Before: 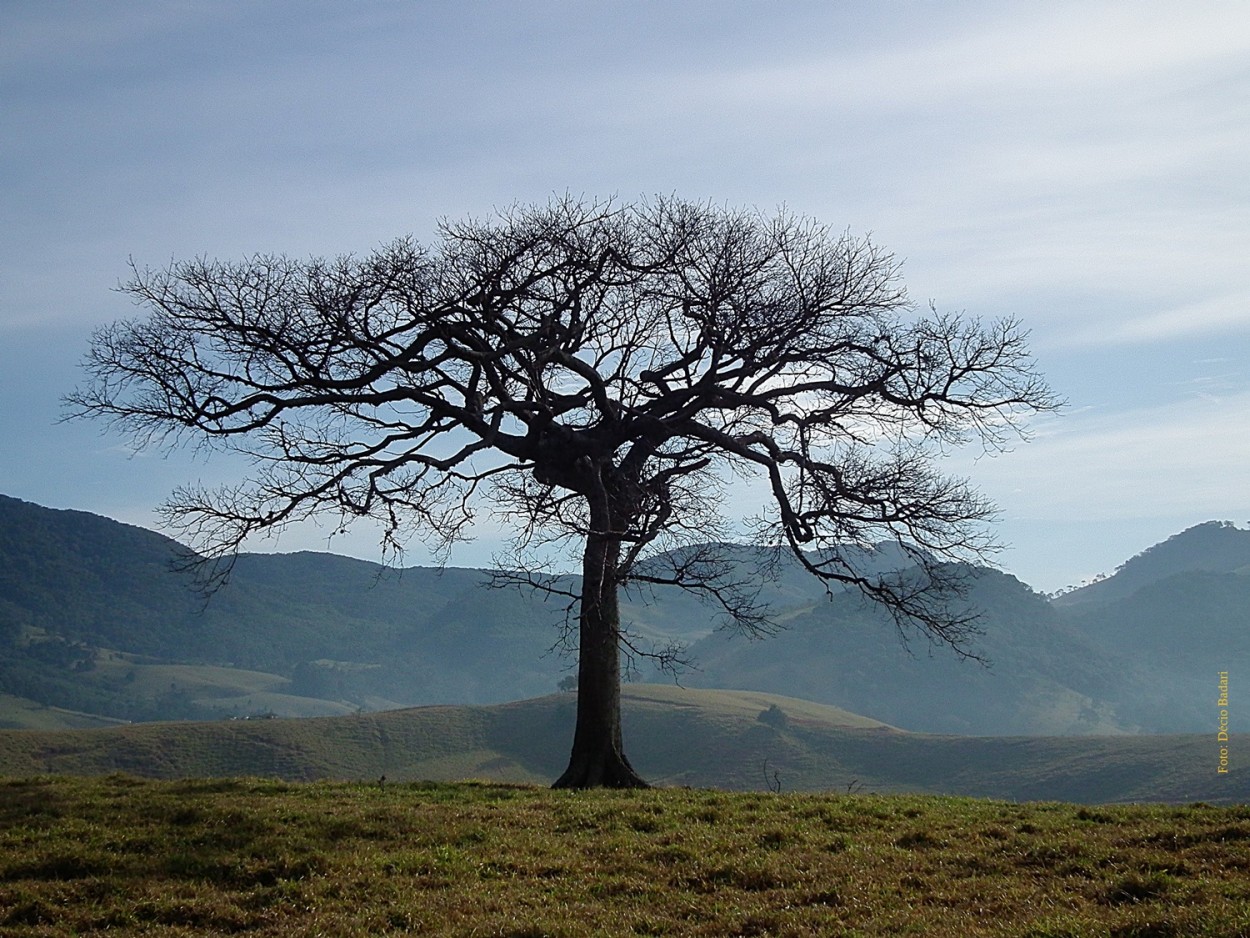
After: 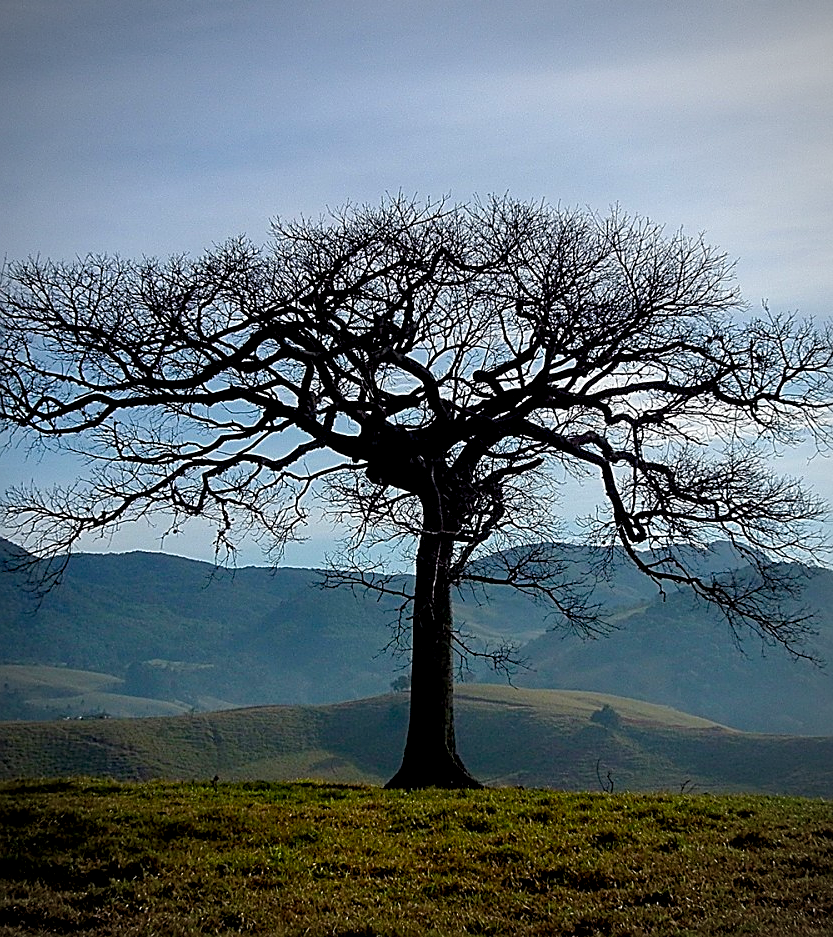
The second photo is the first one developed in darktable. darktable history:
local contrast: highlights 100%, shadows 100%, detail 119%, midtone range 0.2
color balance rgb: perceptual saturation grading › global saturation 39.914%, perceptual brilliance grading › global brilliance 11.097%
sharpen: on, module defaults
crop and rotate: left 13.36%, right 19.976%
exposure: black level correction 0.011, exposure -0.48 EV, compensate exposure bias true, compensate highlight preservation false
vignetting: fall-off radius 60.9%
